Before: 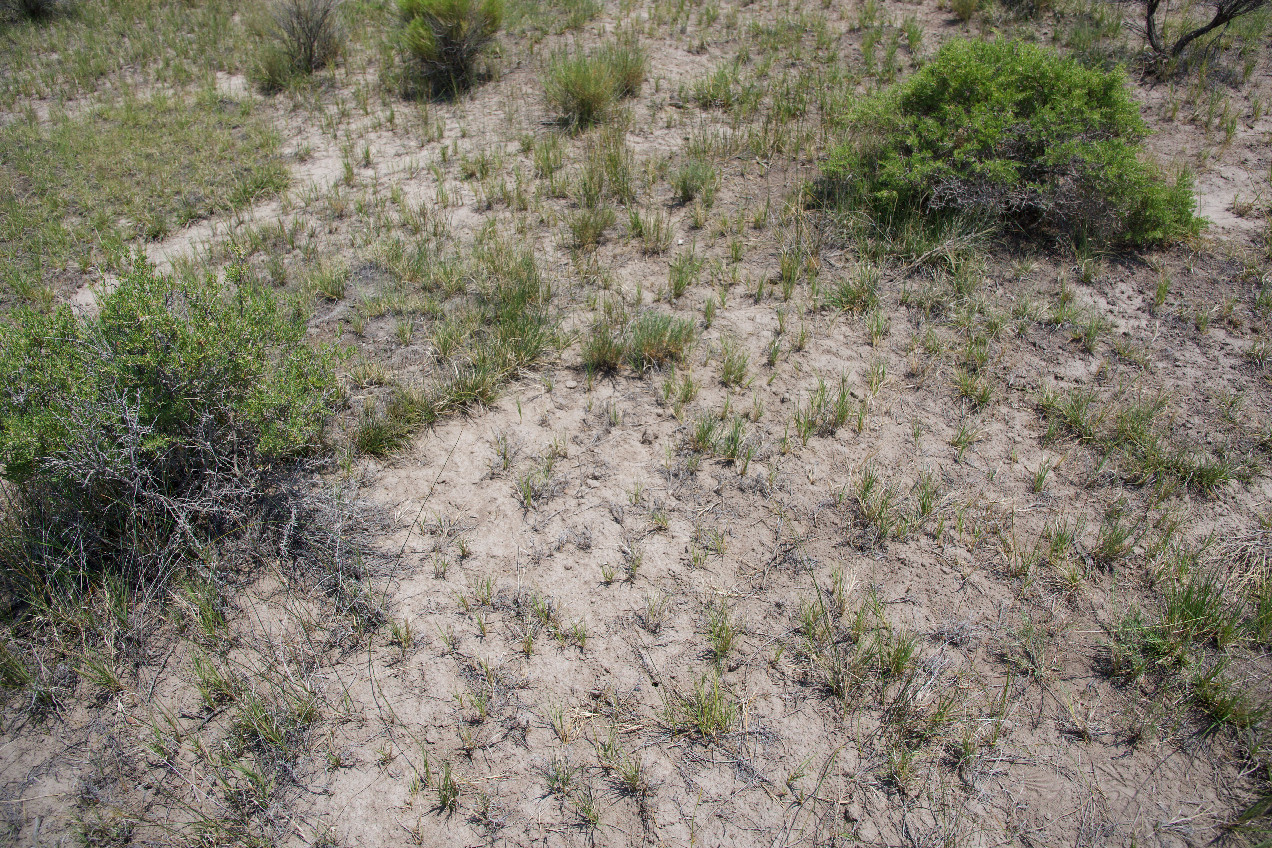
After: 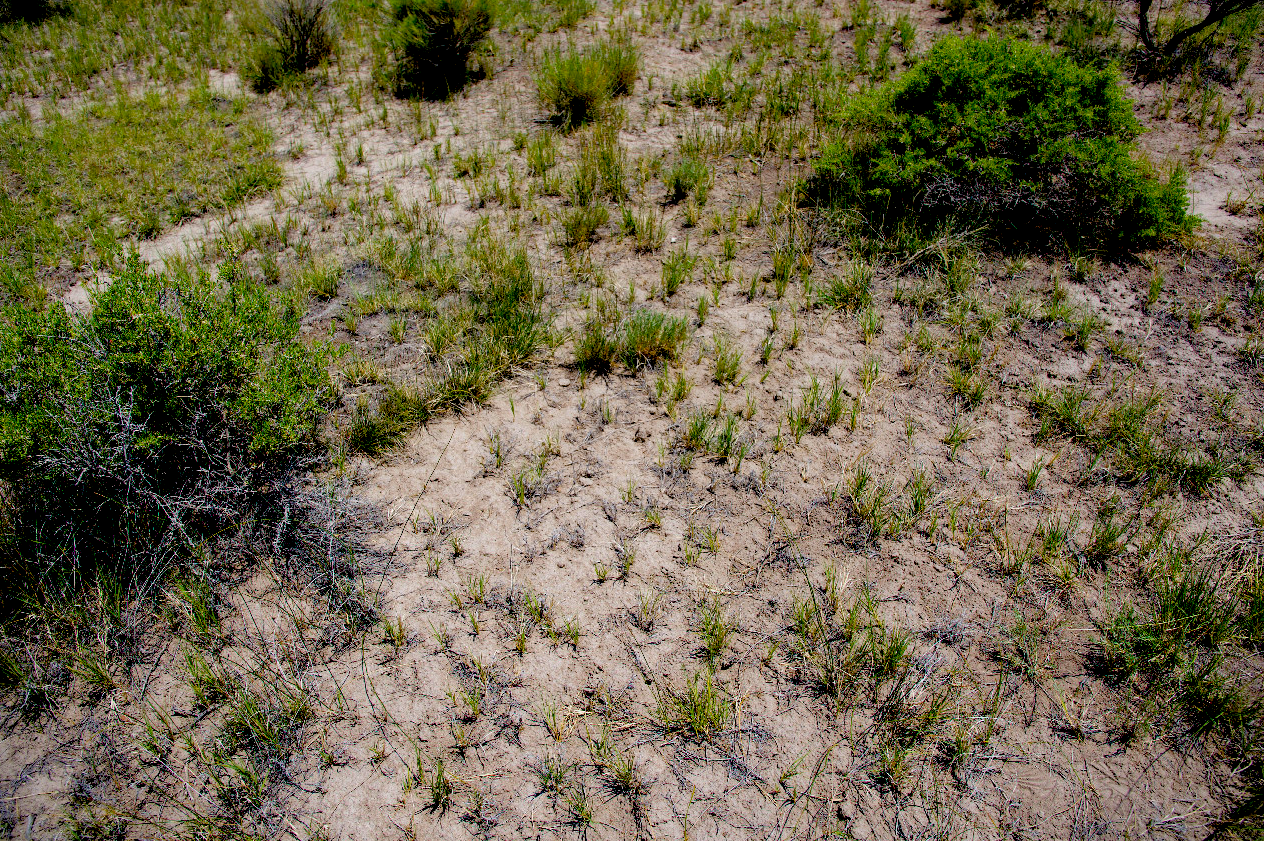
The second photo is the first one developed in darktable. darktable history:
color balance rgb: global offset › hue 171.22°, perceptual saturation grading › global saturation 40.782%, global vibrance 19.375%
exposure: black level correction 0.057, compensate exposure bias true, compensate highlight preservation false
crop and rotate: left 0.608%, top 0.323%, bottom 0.418%
